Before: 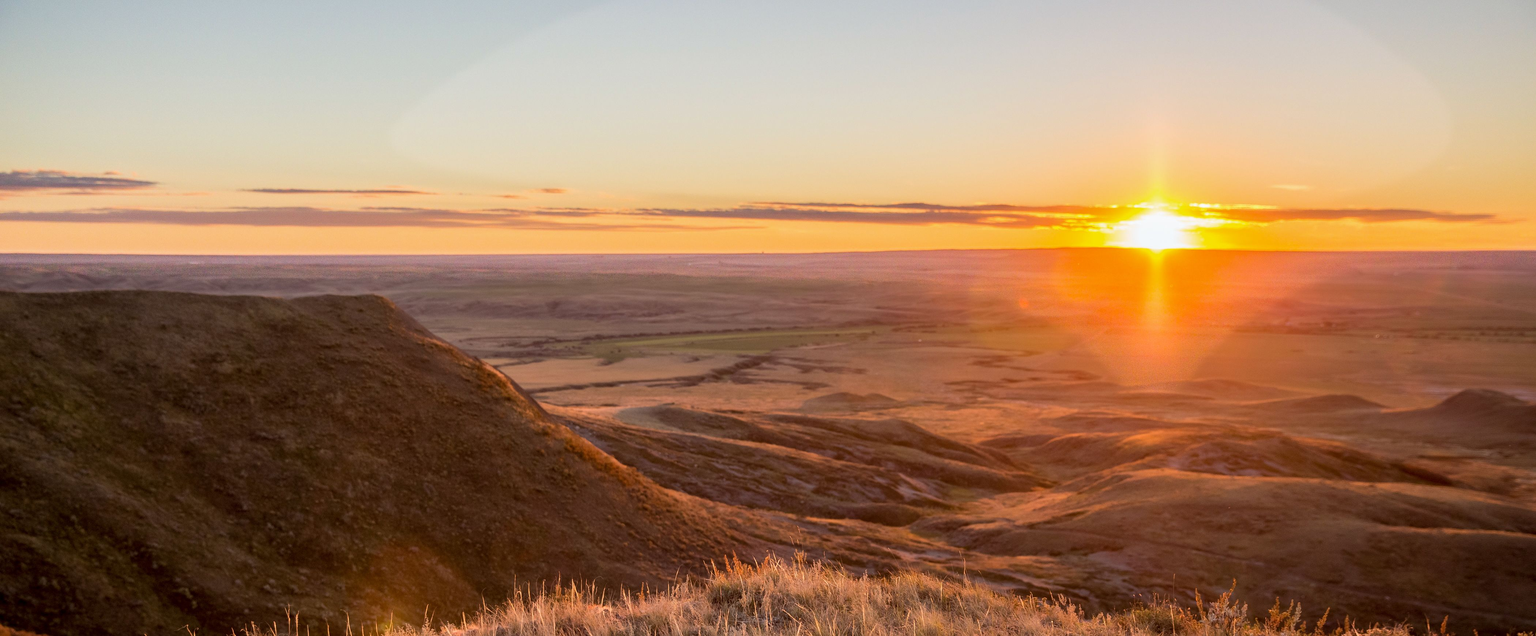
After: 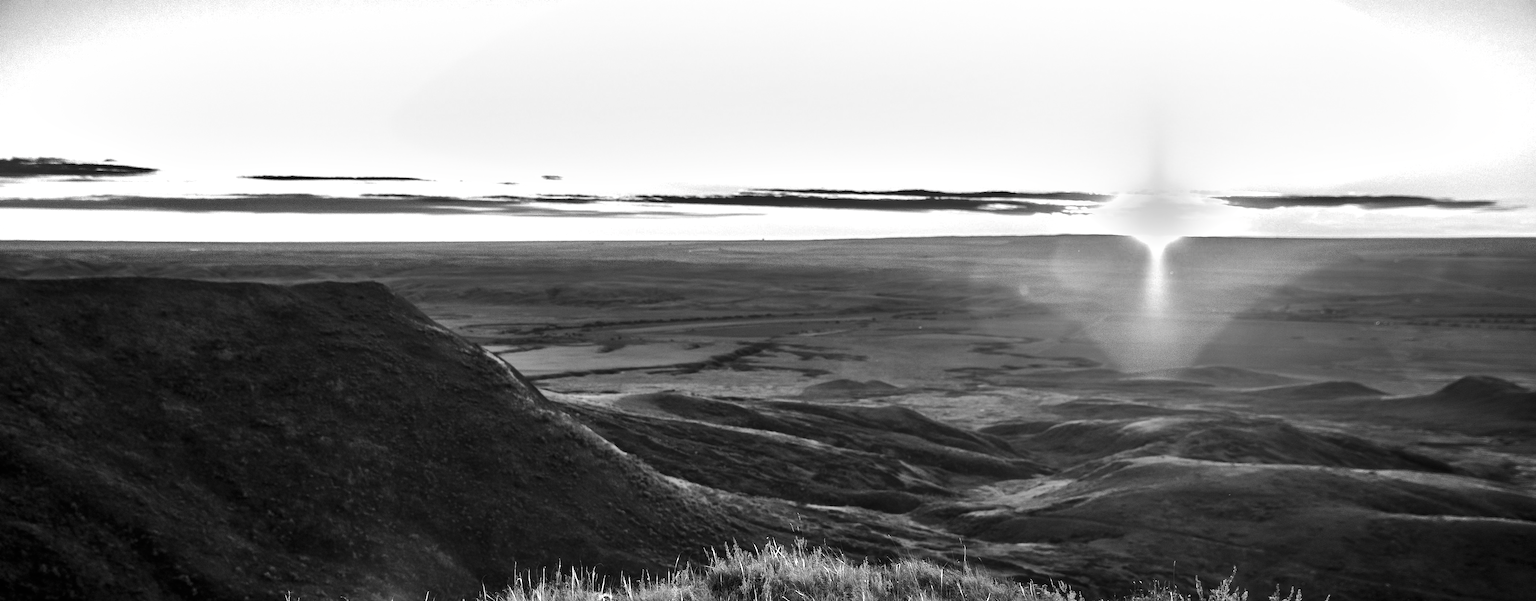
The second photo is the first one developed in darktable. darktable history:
local contrast: mode bilateral grid, contrast 99, coarseness 99, detail 93%, midtone range 0.2
exposure: black level correction 0, exposure 0.895 EV, compensate exposure bias true, compensate highlight preservation false
shadows and highlights: soften with gaussian
crop and rotate: top 2.168%, bottom 3.272%
contrast brightness saturation: contrast -0.029, brightness -0.578, saturation -0.998
